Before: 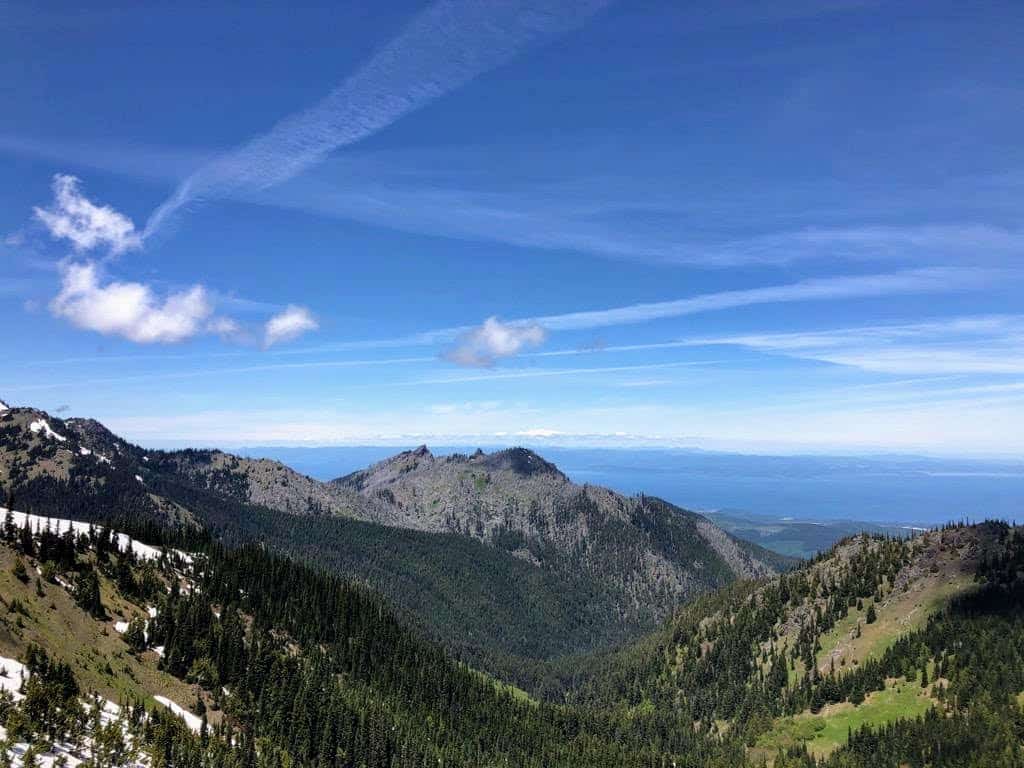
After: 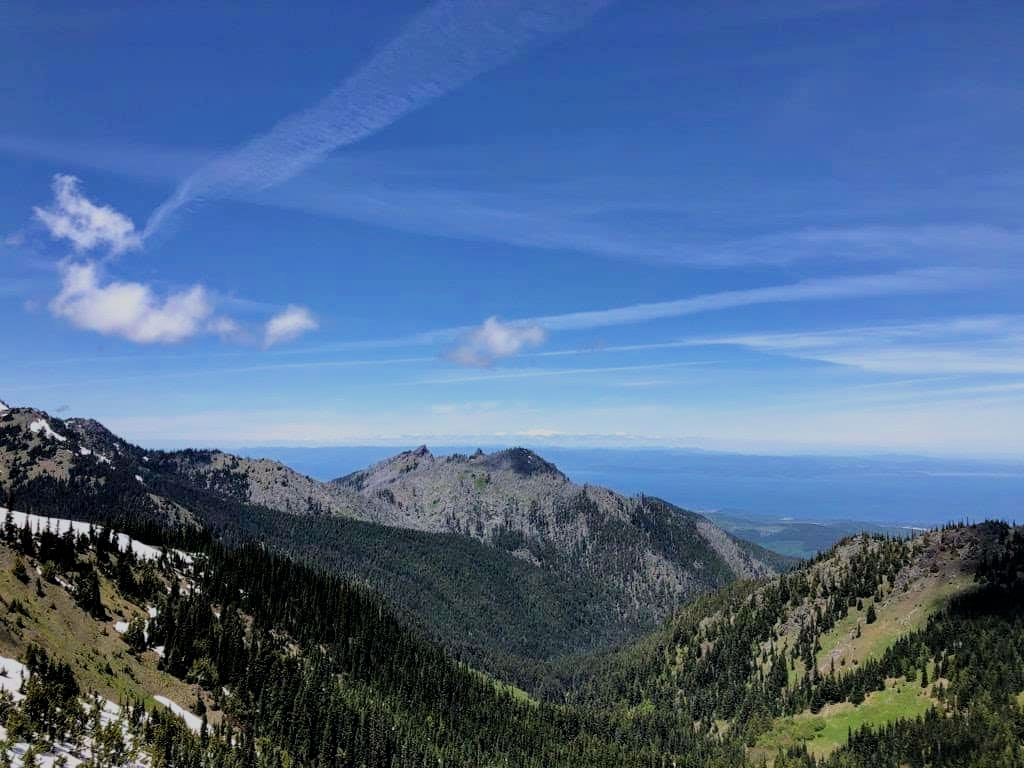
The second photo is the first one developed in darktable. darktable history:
white balance: red 0.982, blue 1.018
filmic rgb: black relative exposure -7.65 EV, white relative exposure 4.56 EV, hardness 3.61, color science v6 (2022)
